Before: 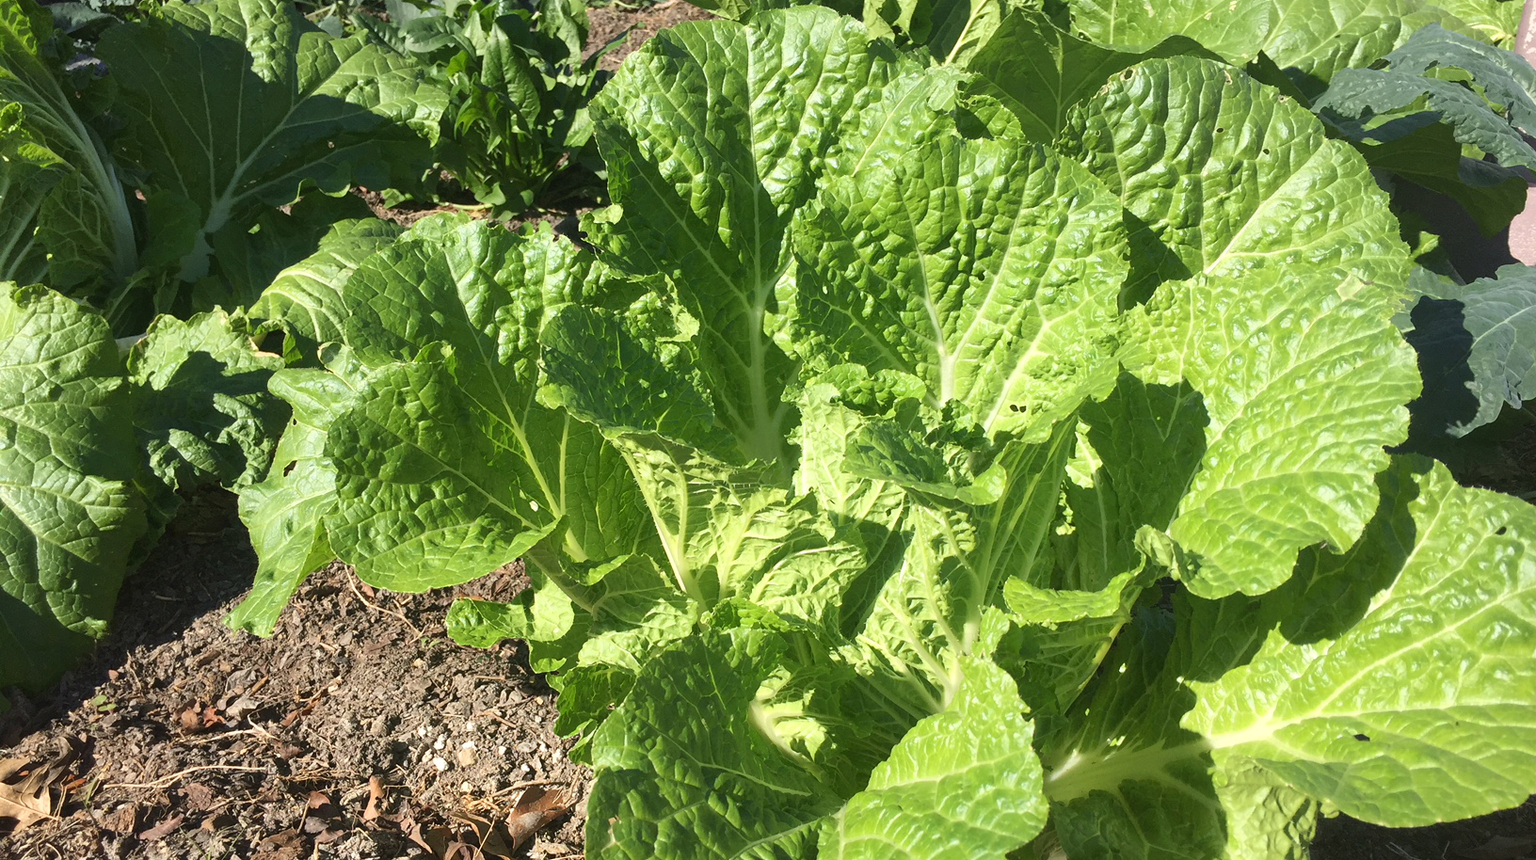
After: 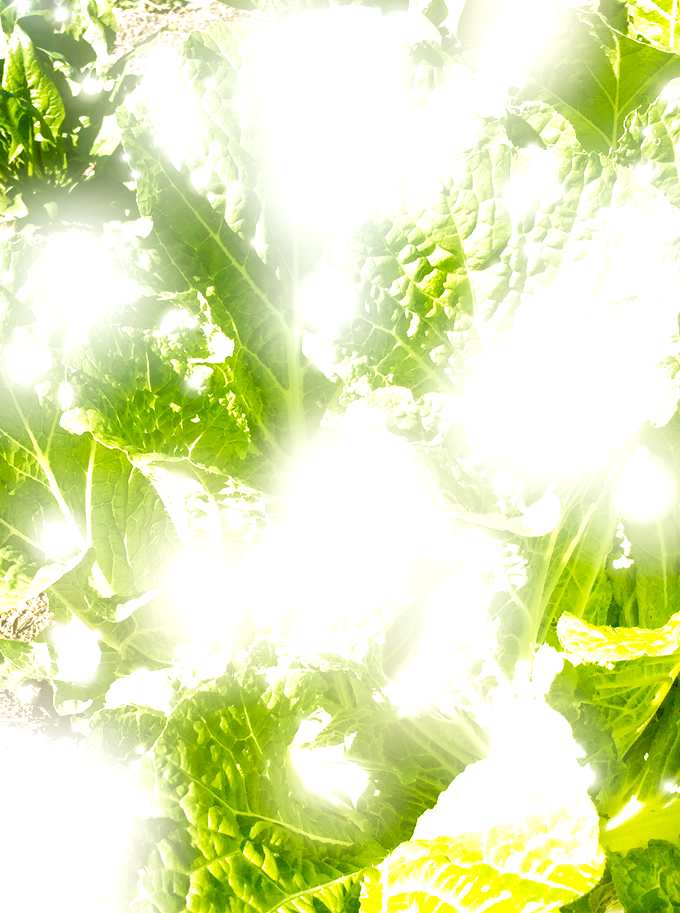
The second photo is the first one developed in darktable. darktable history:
exposure: black level correction 0, exposure 0.877 EV, compensate exposure bias true, compensate highlight preservation false
local contrast: on, module defaults
color balance: output saturation 120%
white balance: emerald 1
crop: left 31.229%, right 27.105%
filmic rgb: middle gray luminance 30%, black relative exposure -9 EV, white relative exposure 7 EV, threshold 6 EV, target black luminance 0%, hardness 2.94, latitude 2.04%, contrast 0.963, highlights saturation mix 5%, shadows ↔ highlights balance 12.16%, add noise in highlights 0, preserve chrominance no, color science v3 (2019), use custom middle-gray values true, iterations of high-quality reconstruction 0, contrast in highlights soft, enable highlight reconstruction true
color balance rgb: perceptual saturation grading › global saturation 25%, perceptual brilliance grading › global brilliance 35%, perceptual brilliance grading › highlights 50%, perceptual brilliance grading › mid-tones 60%, perceptual brilliance grading › shadows 35%, global vibrance 20%
